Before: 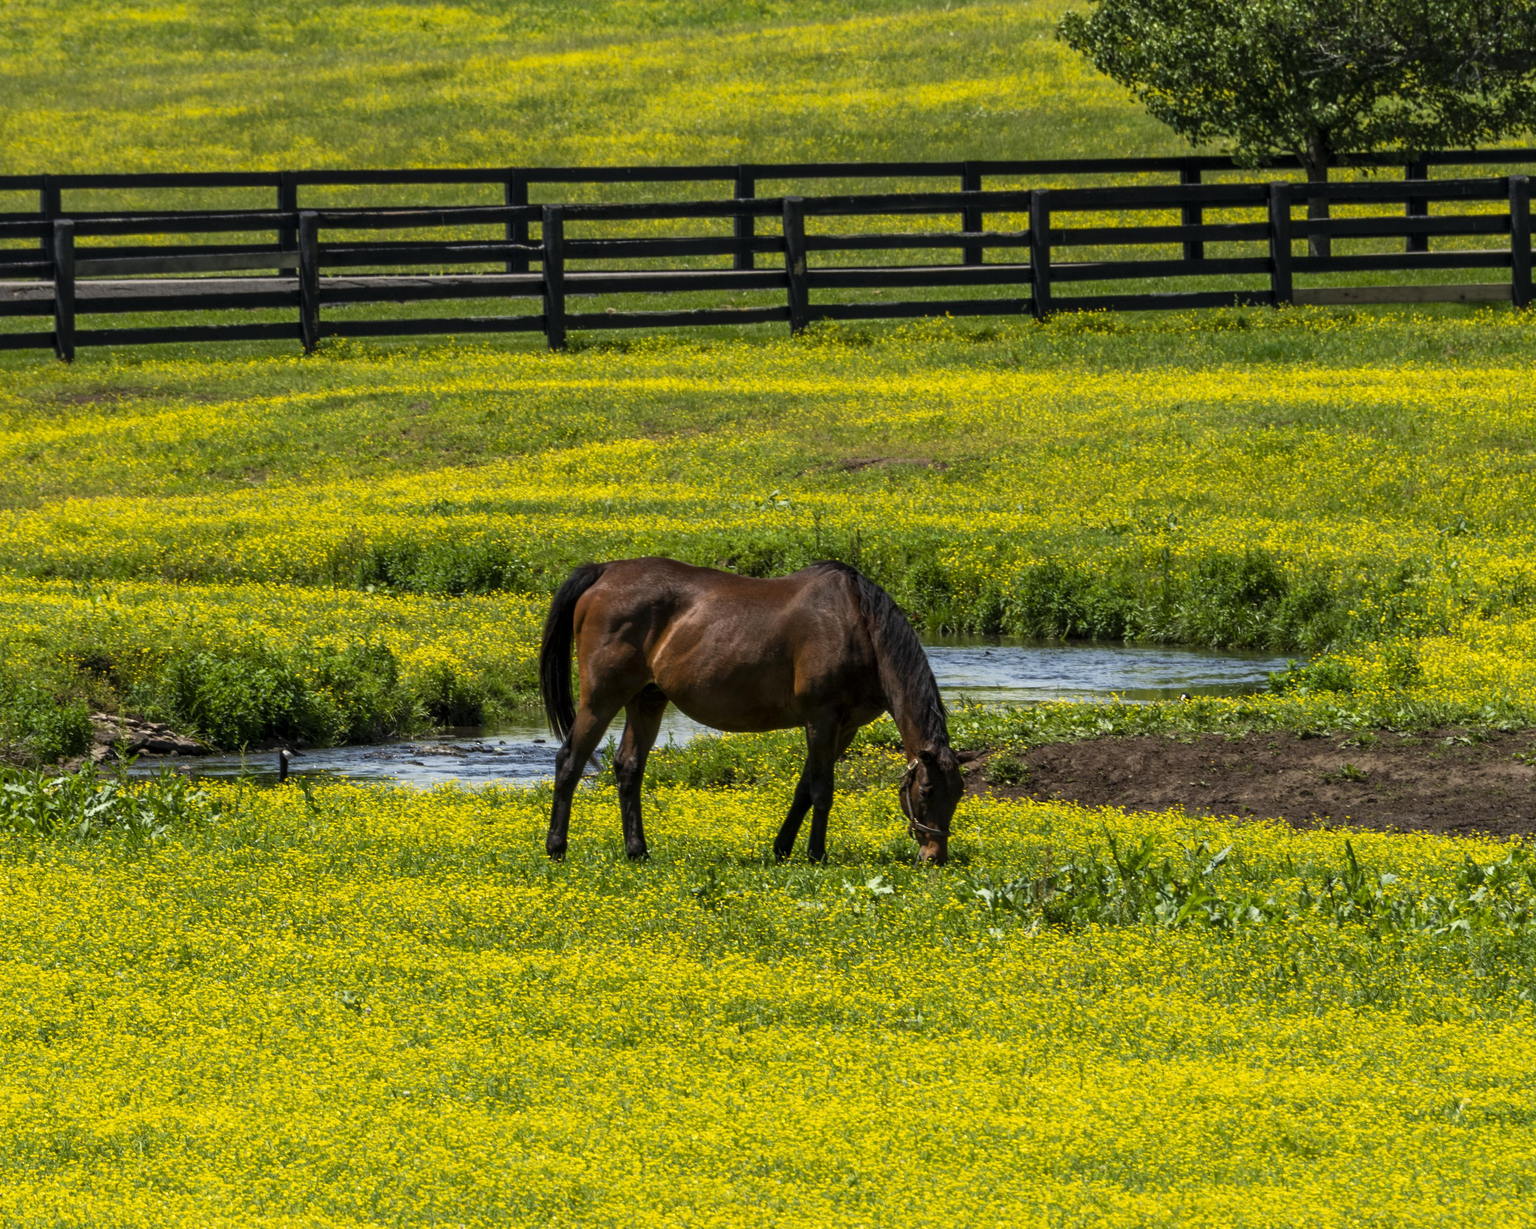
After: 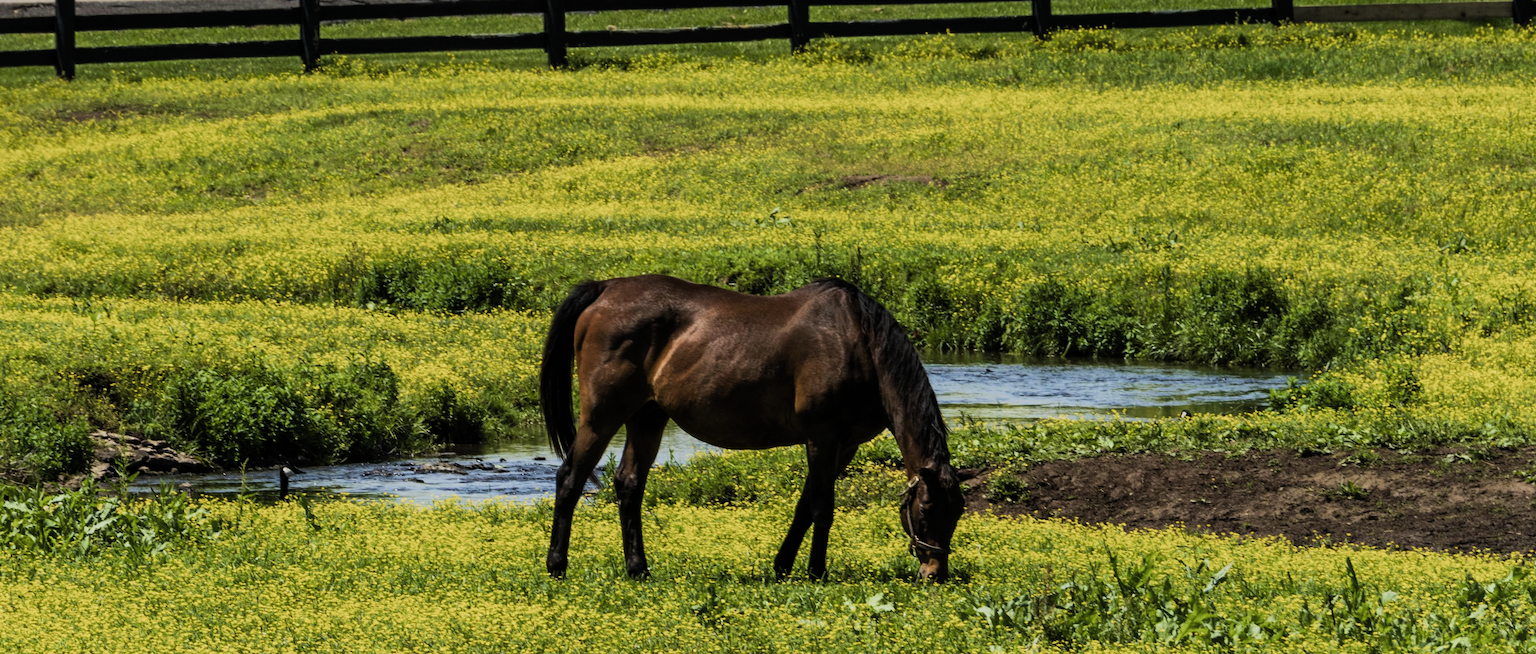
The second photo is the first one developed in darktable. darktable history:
crop and rotate: top 23.038%, bottom 23.739%
filmic rgb: black relative exposure -7.49 EV, white relative exposure 5 EV, hardness 3.35, contrast 1.3, color science v5 (2021), contrast in shadows safe, contrast in highlights safe
velvia: on, module defaults
